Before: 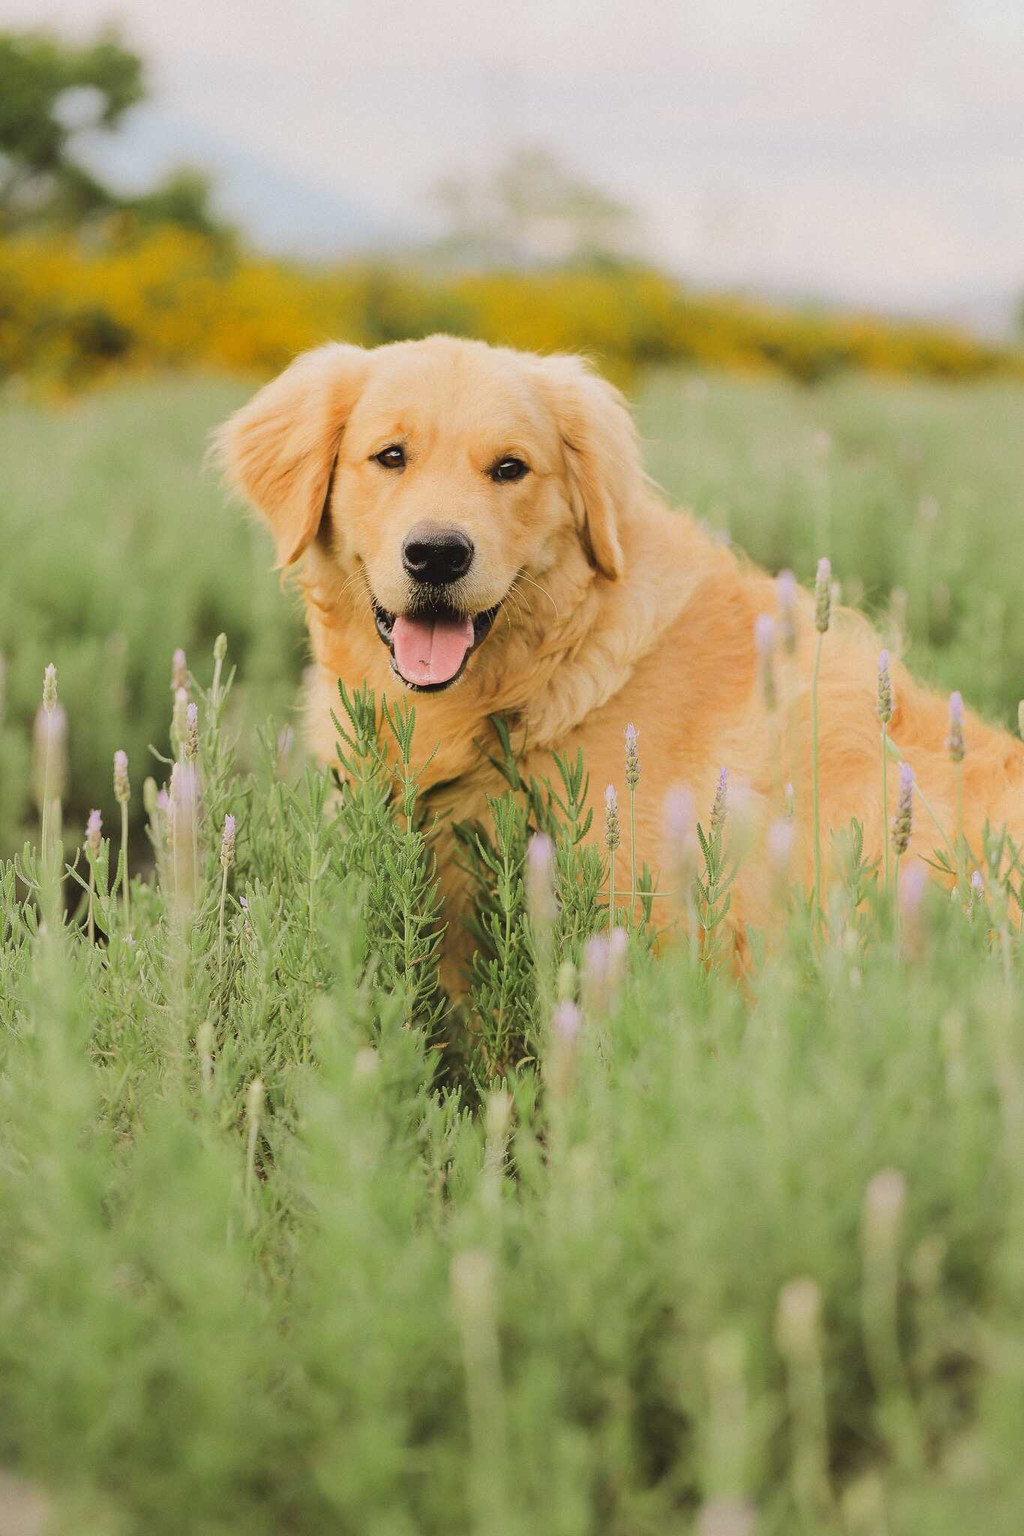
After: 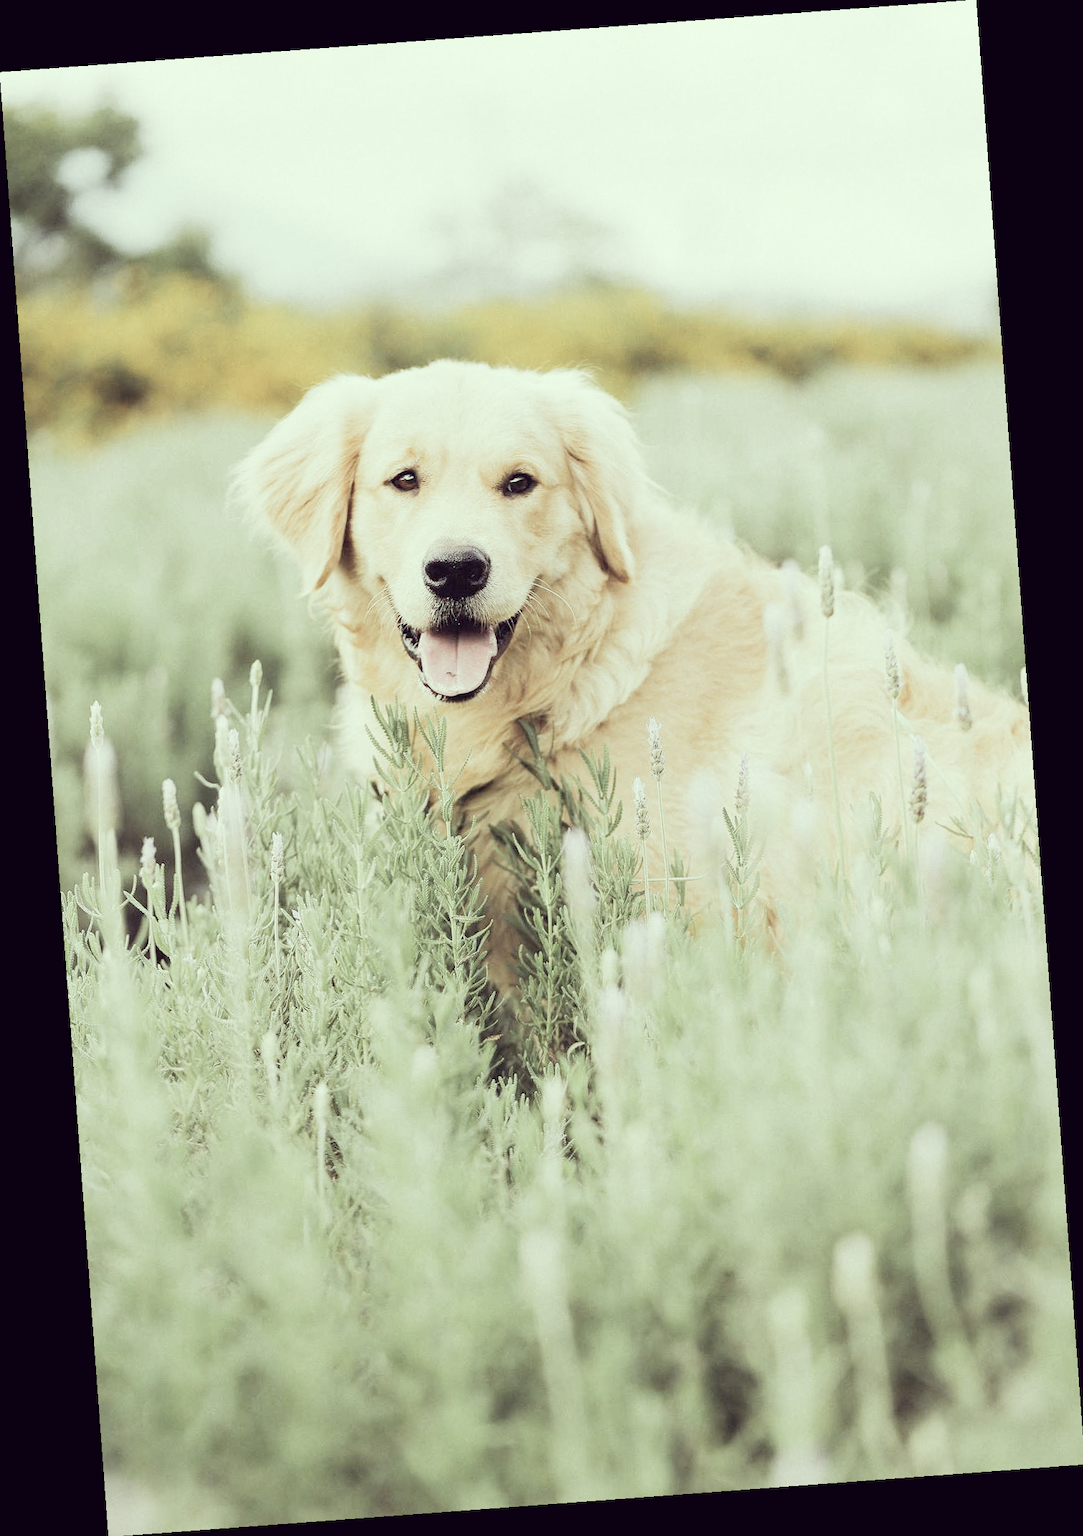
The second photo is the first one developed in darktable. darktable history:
rotate and perspective: rotation -4.25°, automatic cropping off
color correction: highlights a* -20.17, highlights b* 20.27, shadows a* 20.03, shadows b* -20.46, saturation 0.43
white balance: red 0.984, blue 1.059
filmic rgb: middle gray luminance 9.23%, black relative exposure -10.55 EV, white relative exposure 3.45 EV, threshold 6 EV, target black luminance 0%, hardness 5.98, latitude 59.69%, contrast 1.087, highlights saturation mix 5%, shadows ↔ highlights balance 29.23%, add noise in highlights 0, preserve chrominance no, color science v3 (2019), use custom middle-gray values true, iterations of high-quality reconstruction 0, contrast in highlights soft, enable highlight reconstruction true
